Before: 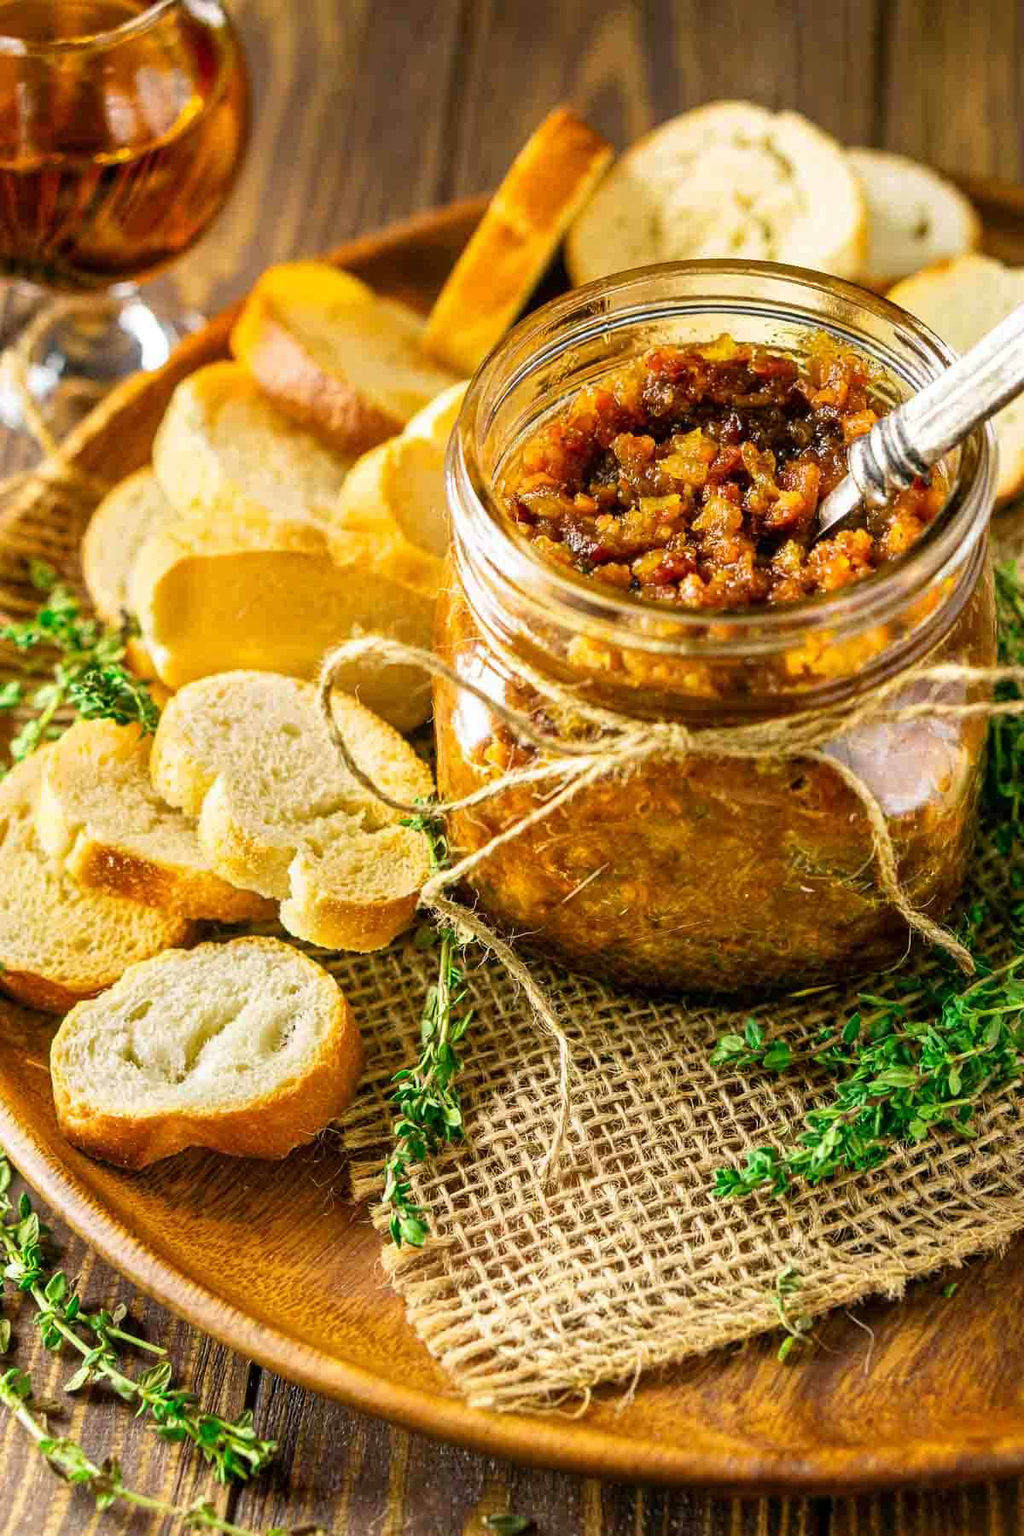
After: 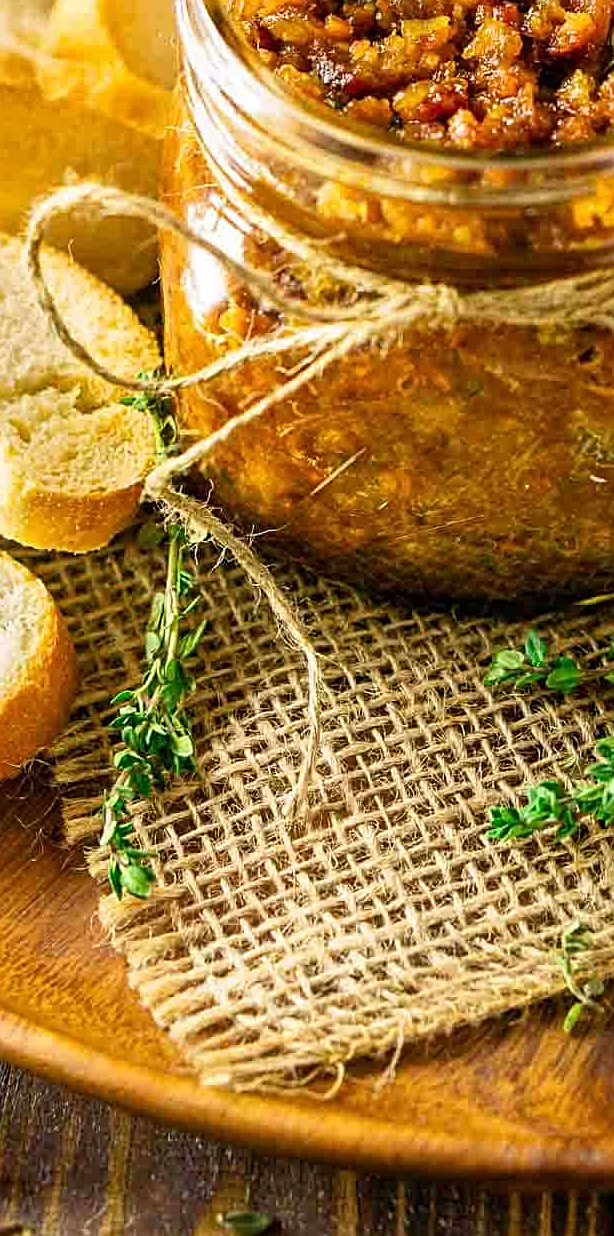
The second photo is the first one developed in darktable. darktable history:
crop and rotate: left 29.011%, top 31.305%, right 19.816%
sharpen: on, module defaults
